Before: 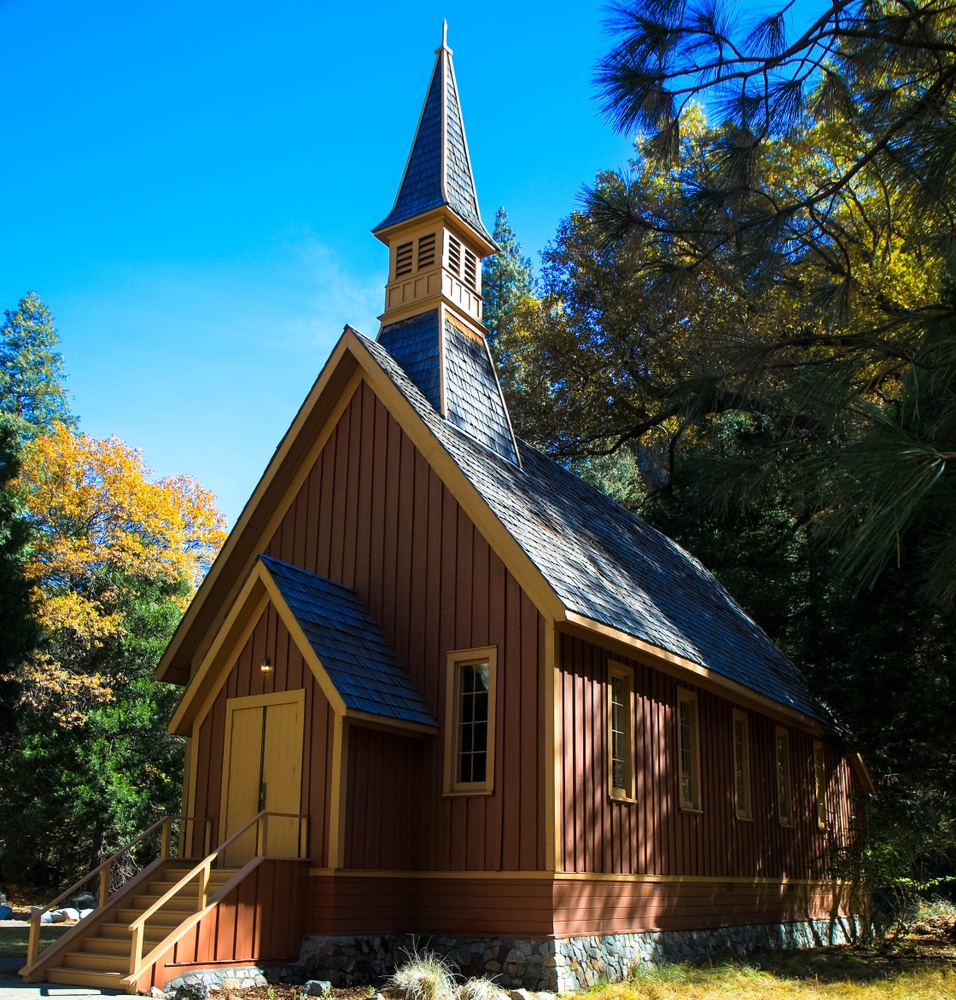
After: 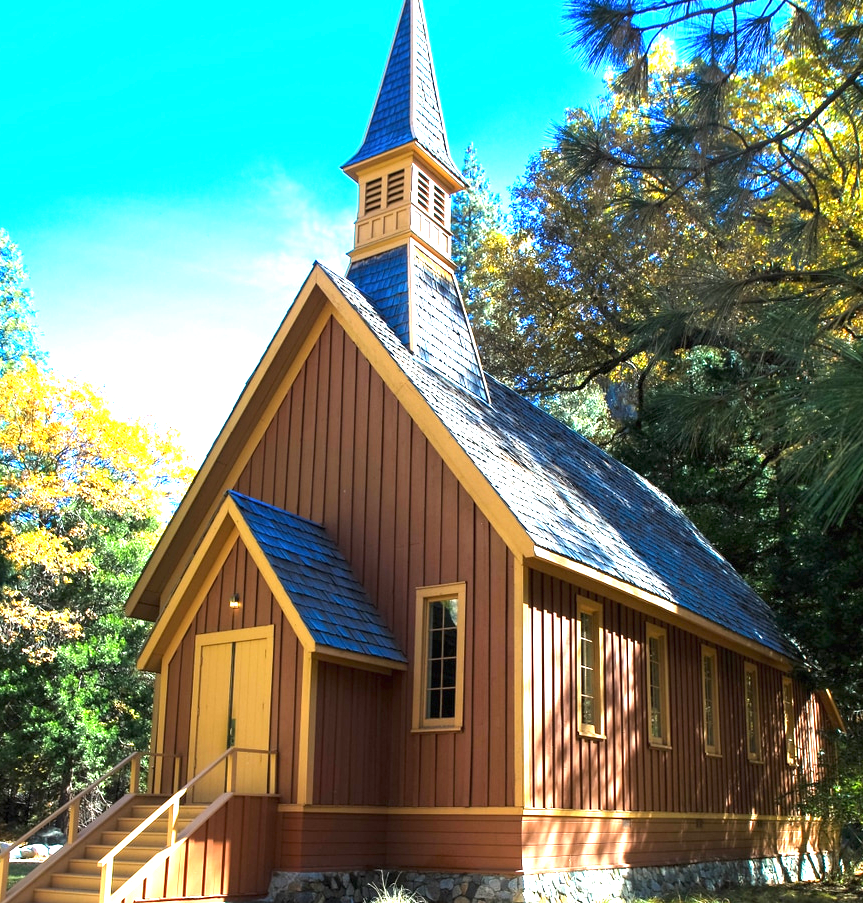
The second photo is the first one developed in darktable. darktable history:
crop: left 3.305%, top 6.436%, right 6.389%, bottom 3.258%
exposure: black level correction 0, exposure 1.9 EV, compensate highlight preservation false
